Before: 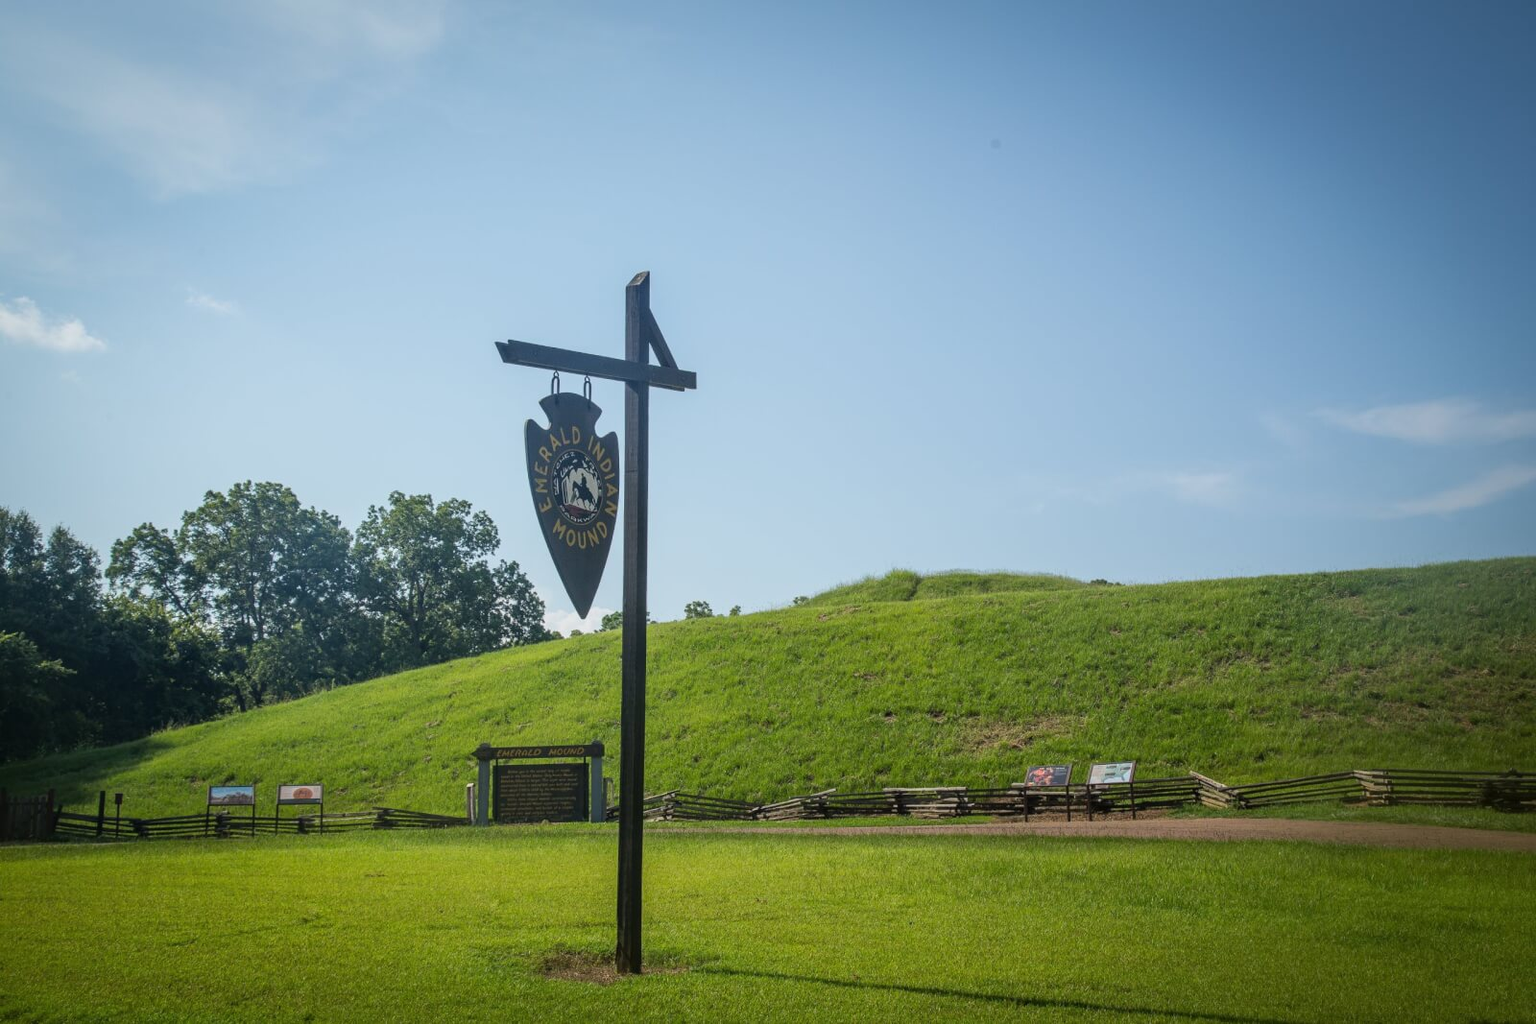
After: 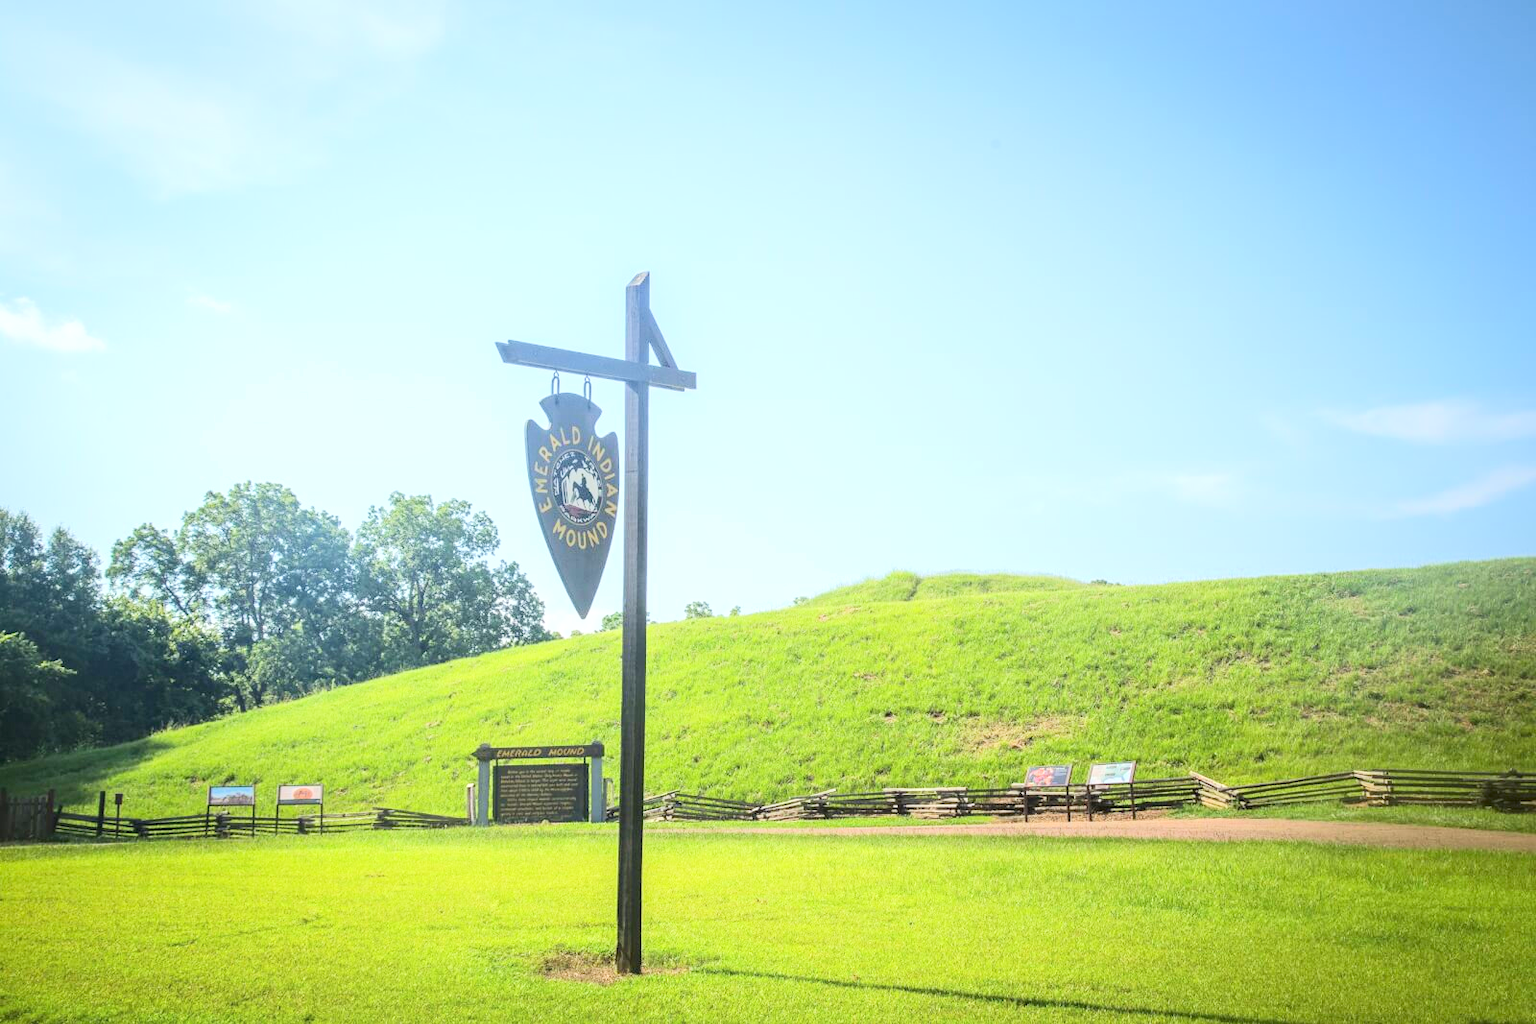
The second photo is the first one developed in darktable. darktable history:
tone equalizer: -8 EV 1.97 EV, -7 EV 1.96 EV, -6 EV 1.97 EV, -5 EV 1.99 EV, -4 EV 1.98 EV, -3 EV 1.5 EV, -2 EV 0.989 EV, -1 EV 0.504 EV, edges refinement/feathering 500, mask exposure compensation -1.57 EV, preserve details no
shadows and highlights: radius 95.27, shadows -14.58, white point adjustment 0.247, highlights 32.62, compress 48.55%, soften with gaussian
